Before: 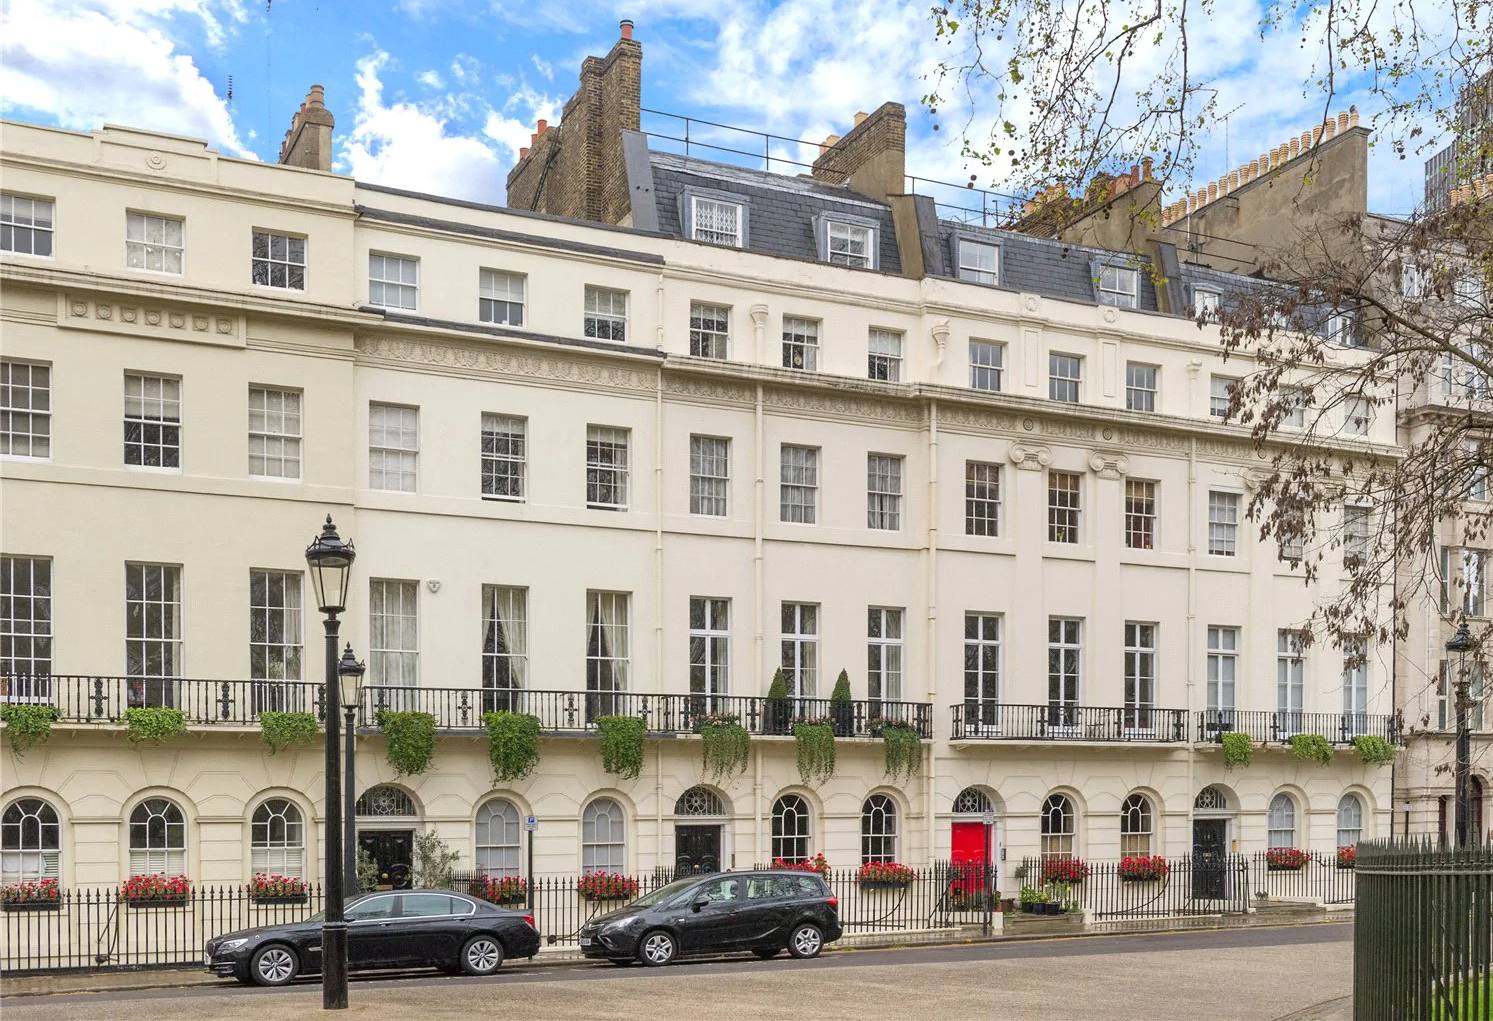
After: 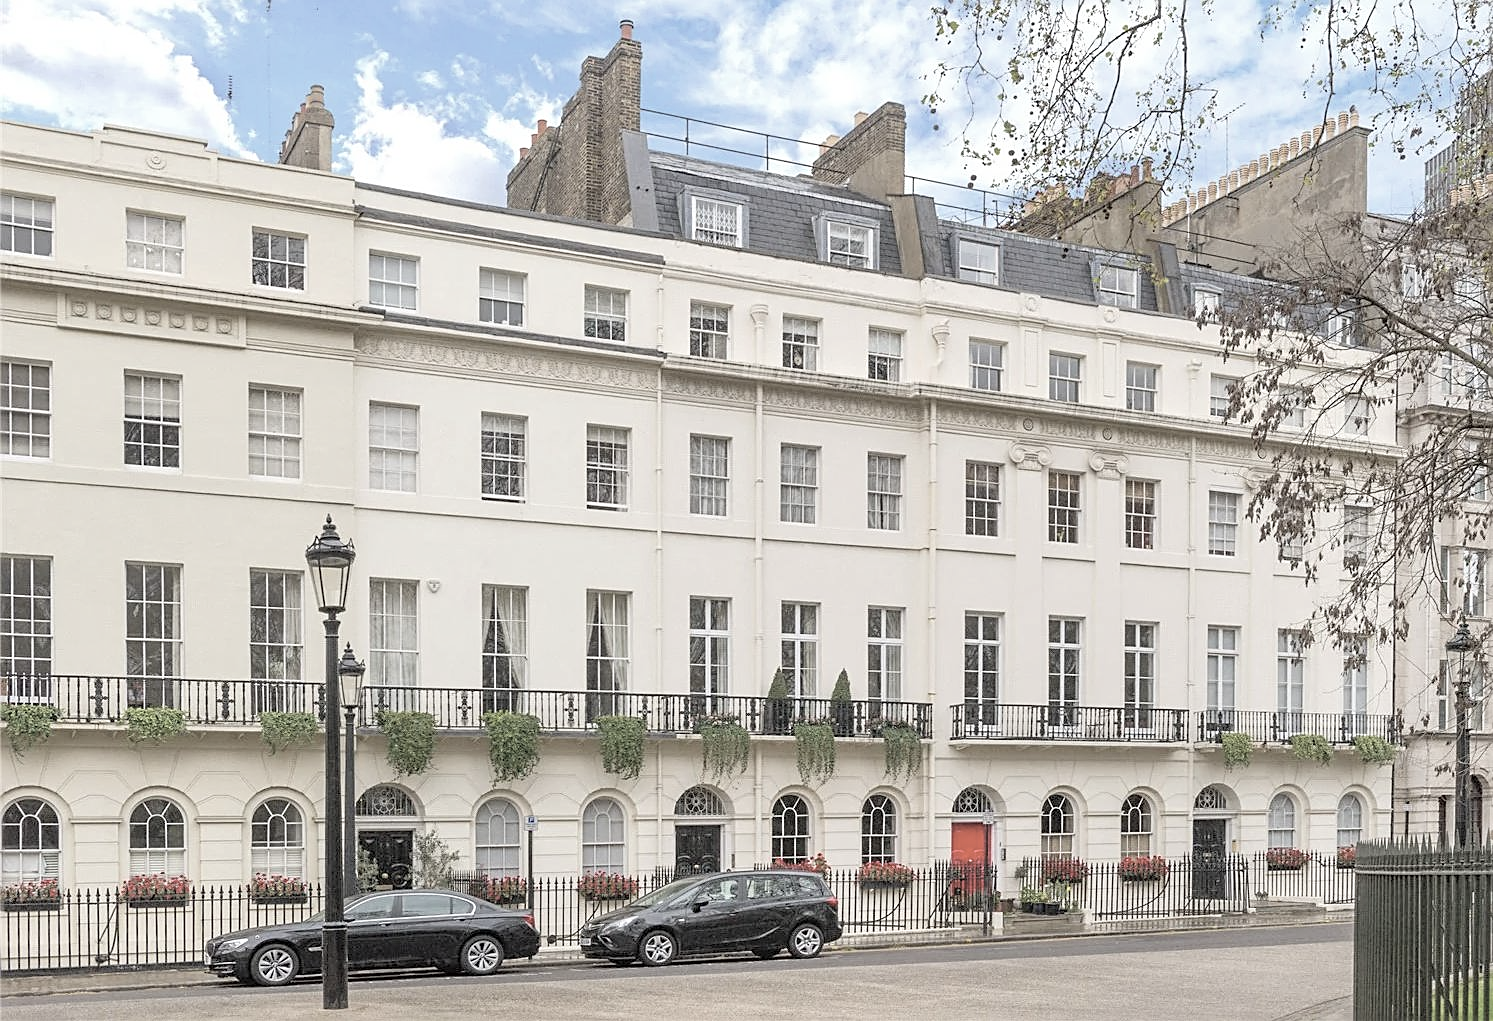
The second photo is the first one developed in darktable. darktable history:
contrast brightness saturation: brightness 0.18, saturation -0.5
sharpen: on, module defaults
tone equalizer: on, module defaults
